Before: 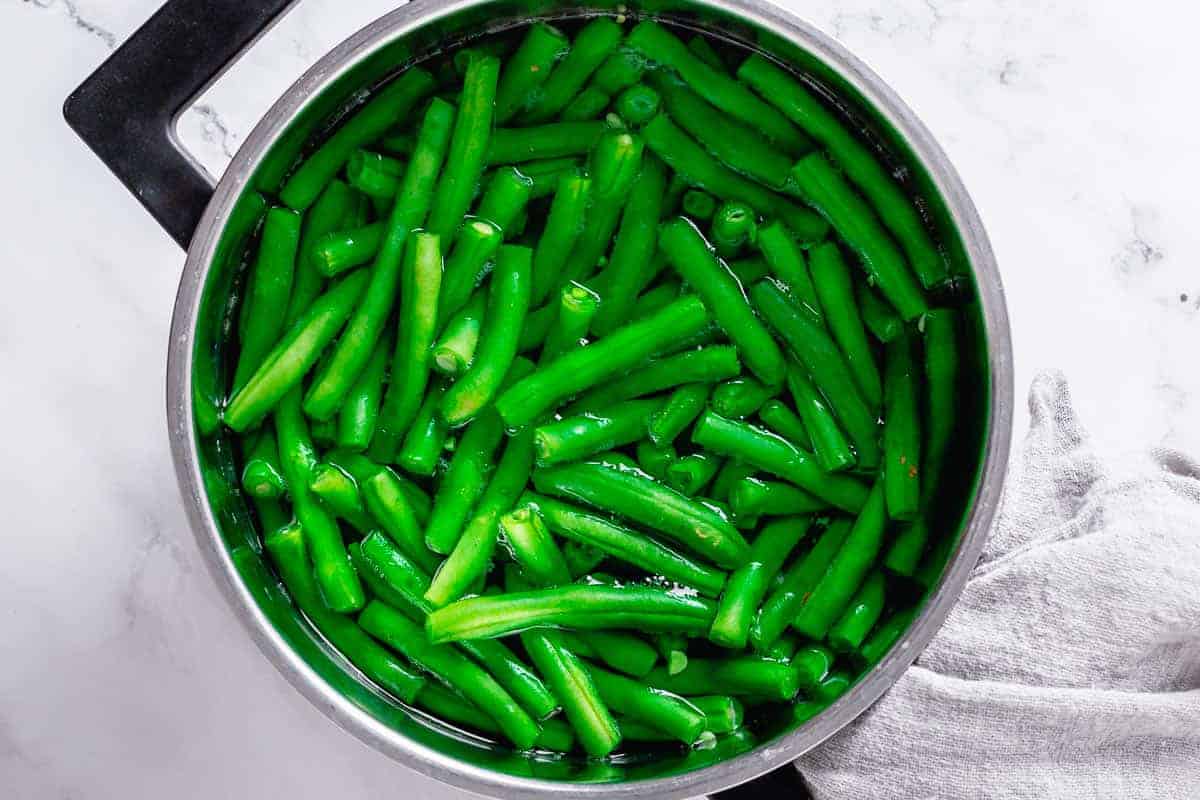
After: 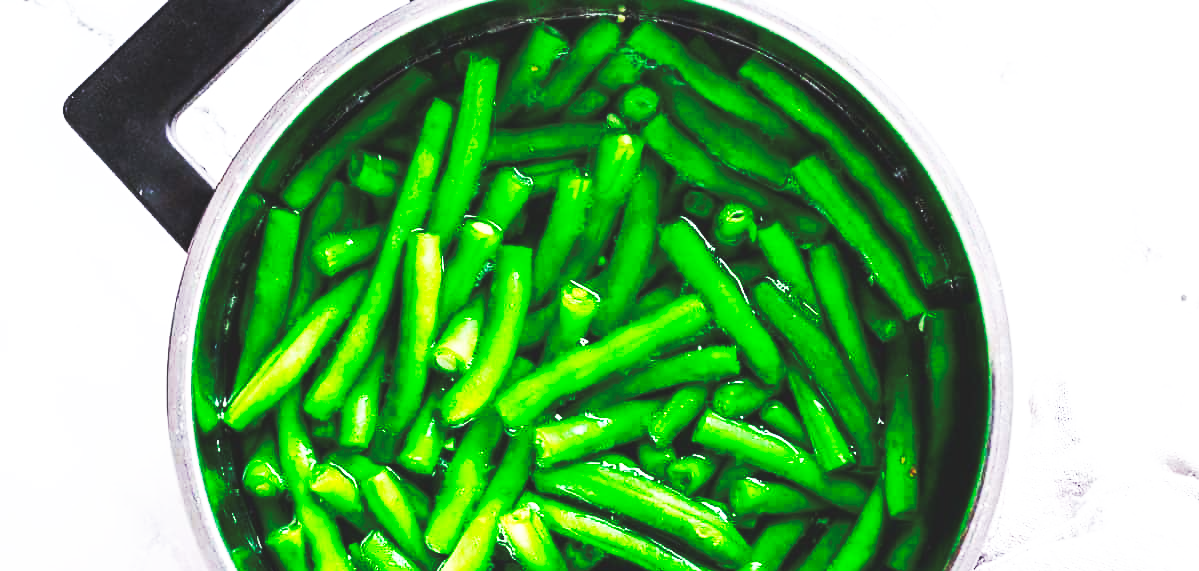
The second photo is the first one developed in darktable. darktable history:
base curve: curves: ch0 [(0, 0.015) (0.085, 0.116) (0.134, 0.298) (0.19, 0.545) (0.296, 0.764) (0.599, 0.982) (1, 1)], preserve colors none
crop: bottom 28.576%
